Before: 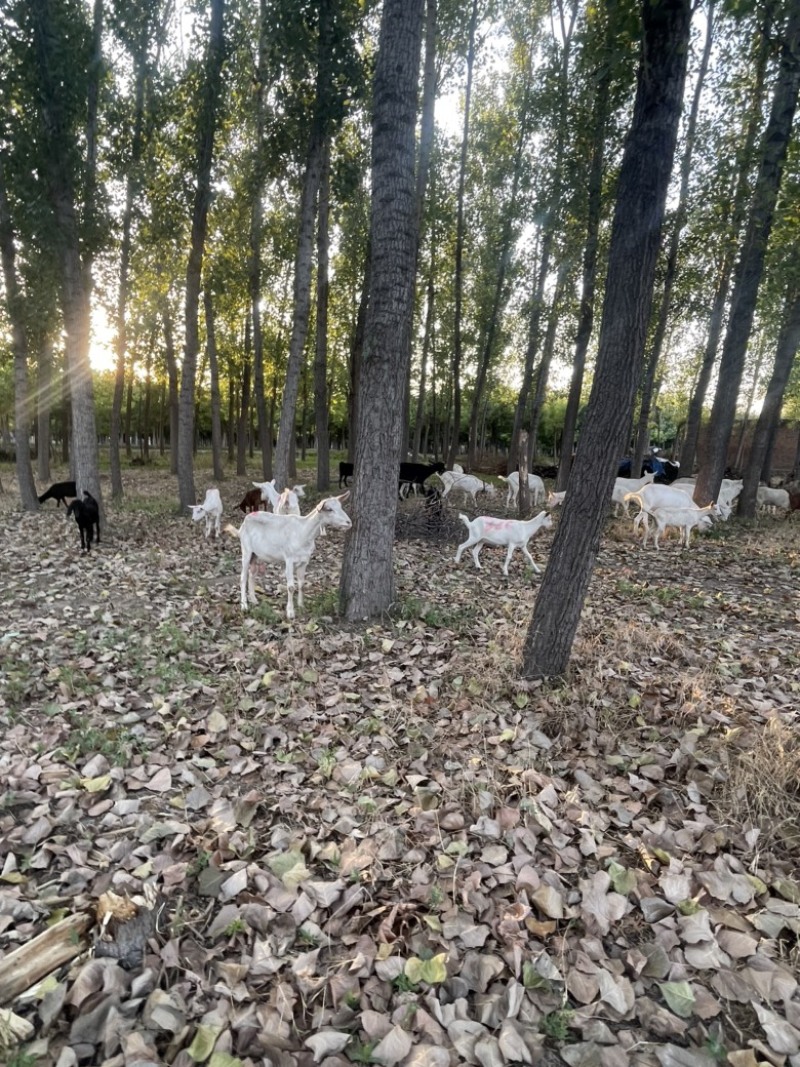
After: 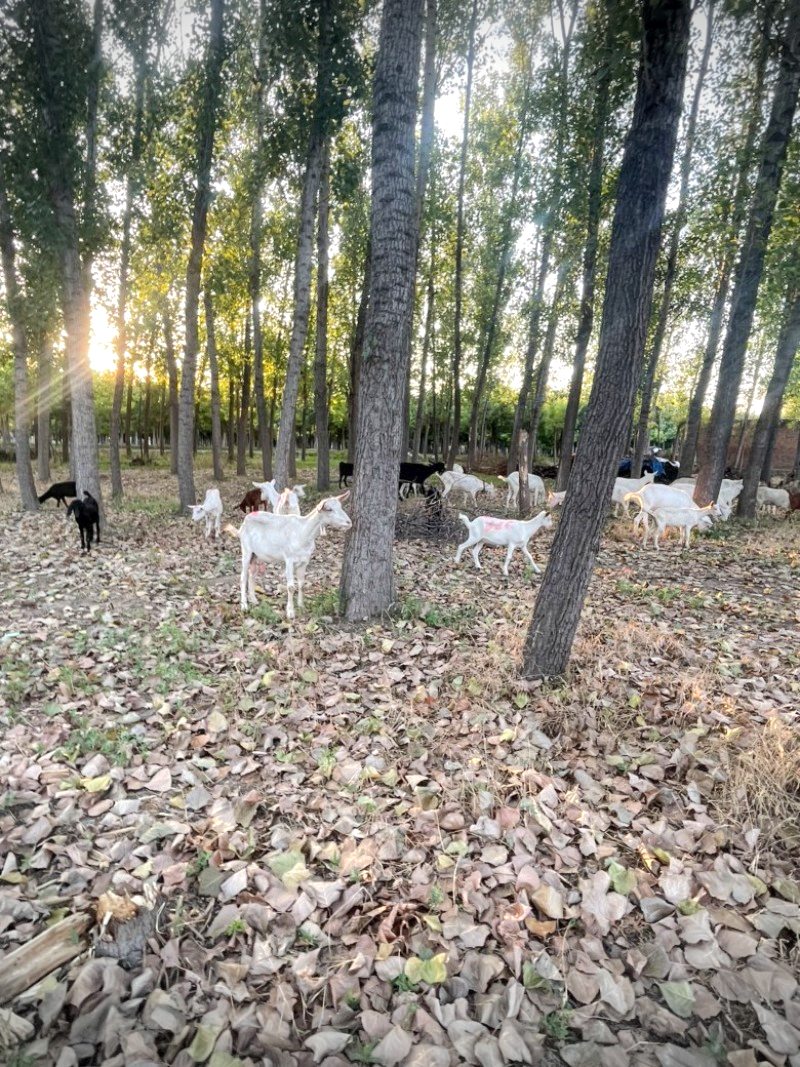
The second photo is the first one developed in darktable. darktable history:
local contrast: highlights 105%, shadows 99%, detail 120%, midtone range 0.2
tone equalizer: -8 EV 1.03 EV, -7 EV 0.963 EV, -6 EV 0.987 EV, -5 EV 1.01 EV, -4 EV 1 EV, -3 EV 0.756 EV, -2 EV 0.495 EV, -1 EV 0.256 EV, edges refinement/feathering 500, mask exposure compensation -1.57 EV, preserve details no
vignetting: fall-off start 88.43%, fall-off radius 43.5%, width/height ratio 1.167
contrast equalizer: y [[0.5, 0.5, 0.472, 0.5, 0.5, 0.5], [0.5 ×6], [0.5 ×6], [0 ×6], [0 ×6]]
